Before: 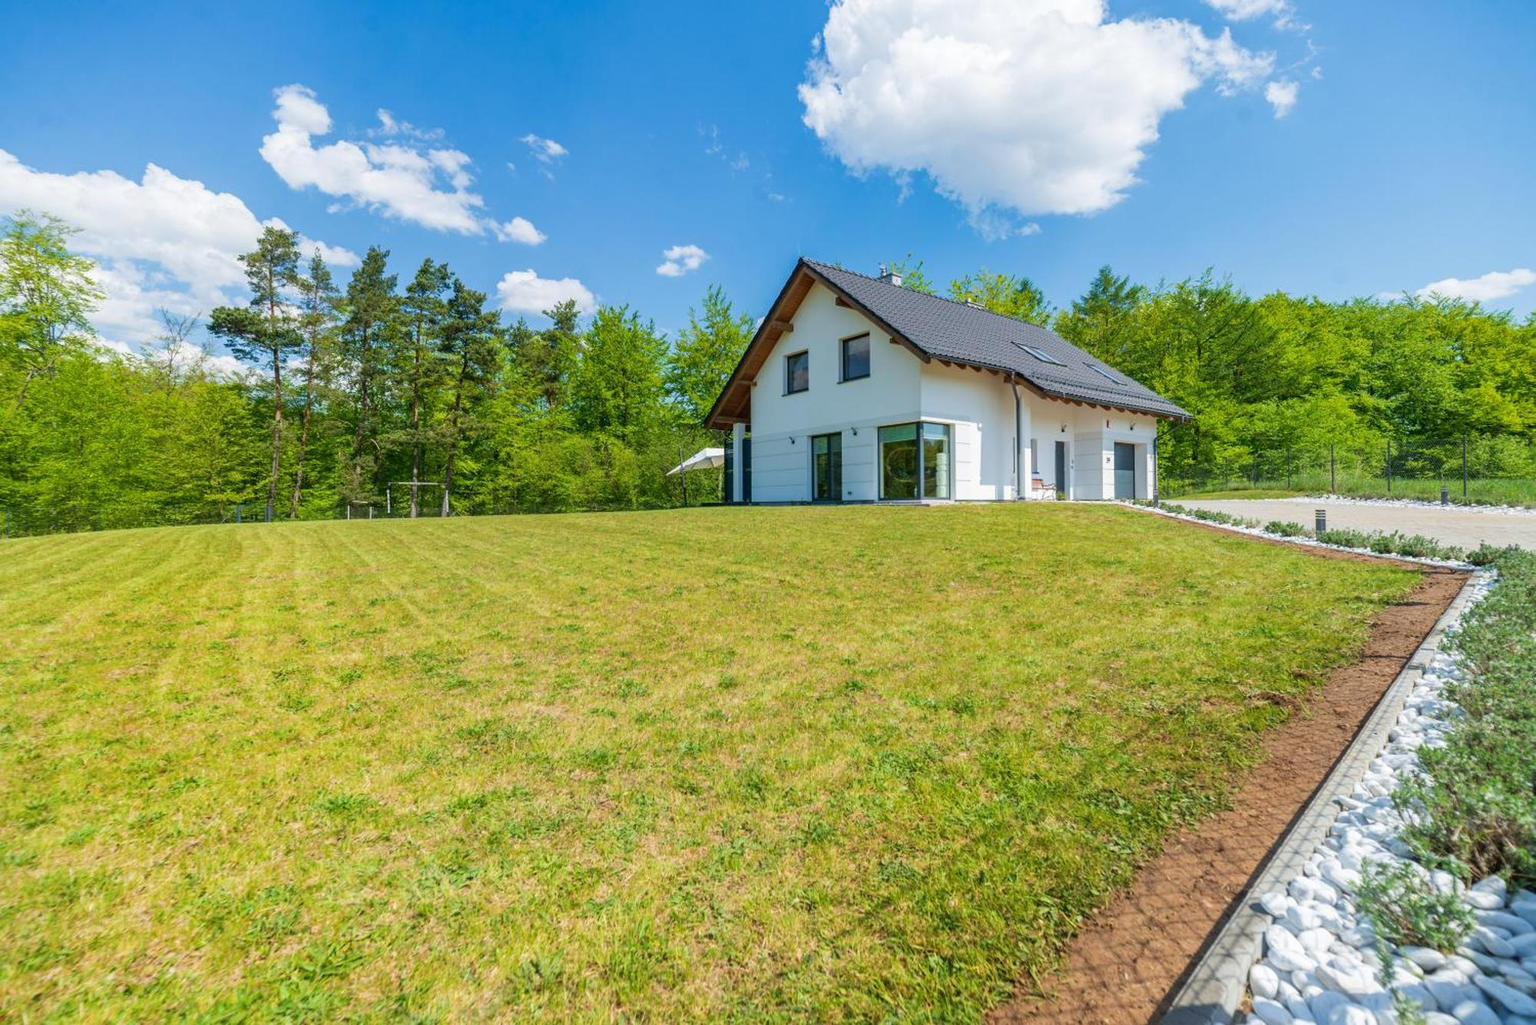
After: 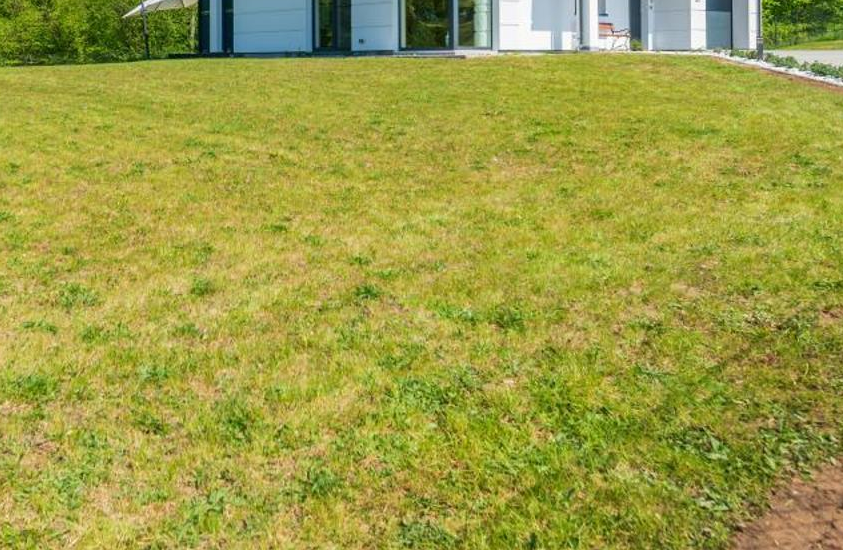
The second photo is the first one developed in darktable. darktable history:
crop: left 37.285%, top 45.086%, right 20.55%, bottom 13.661%
